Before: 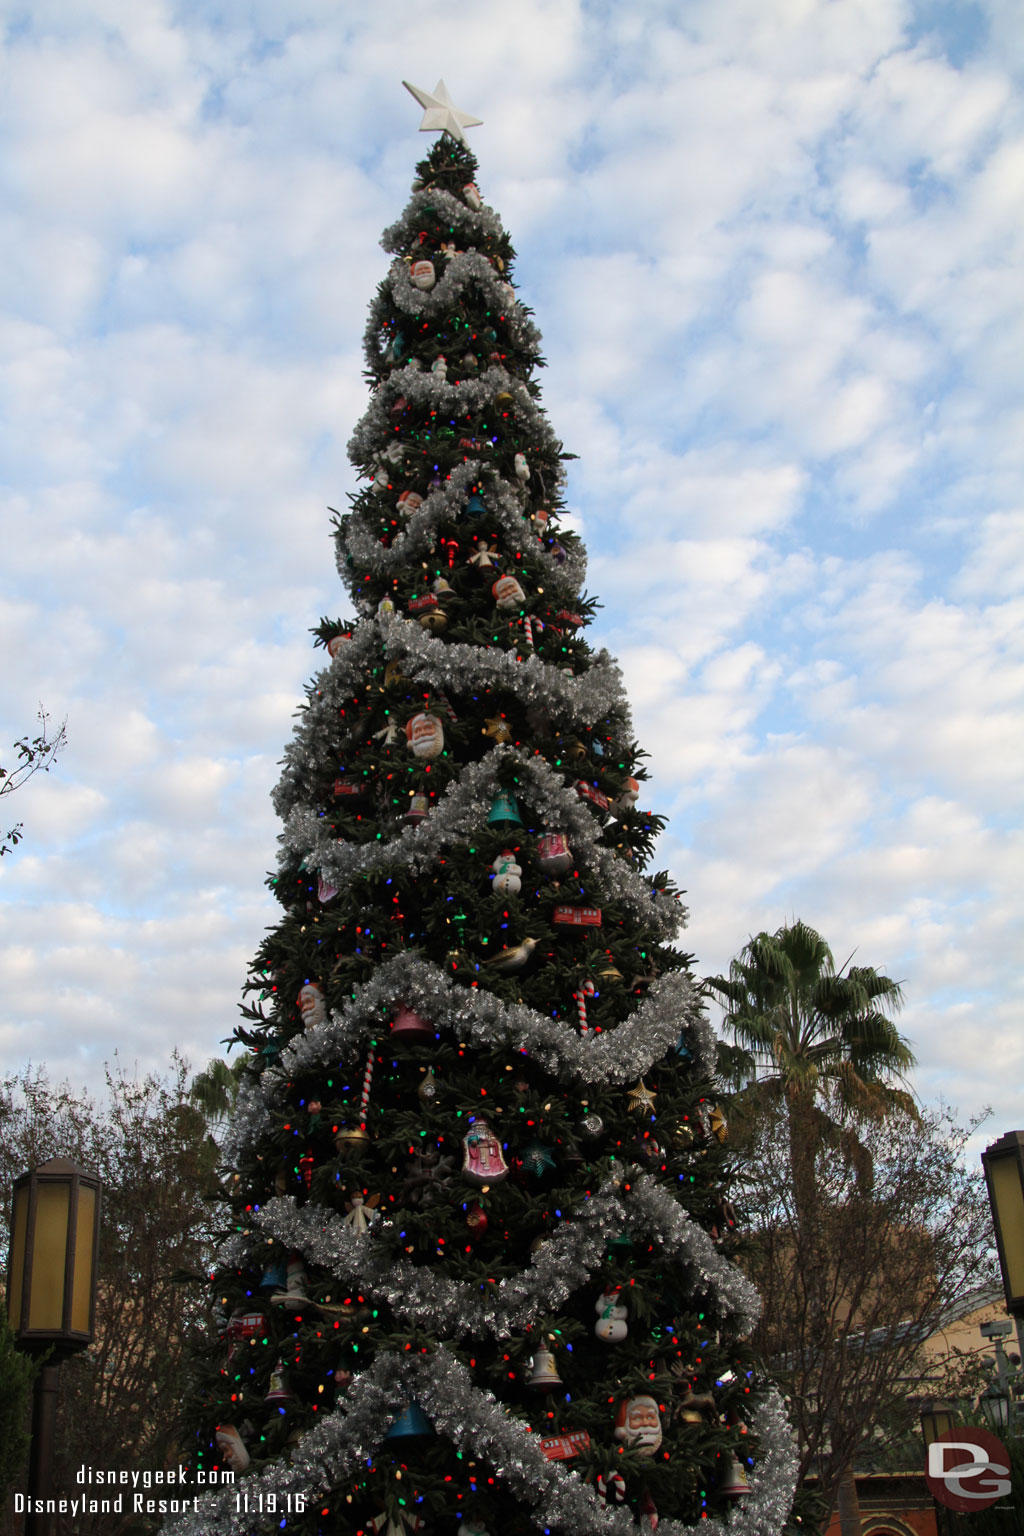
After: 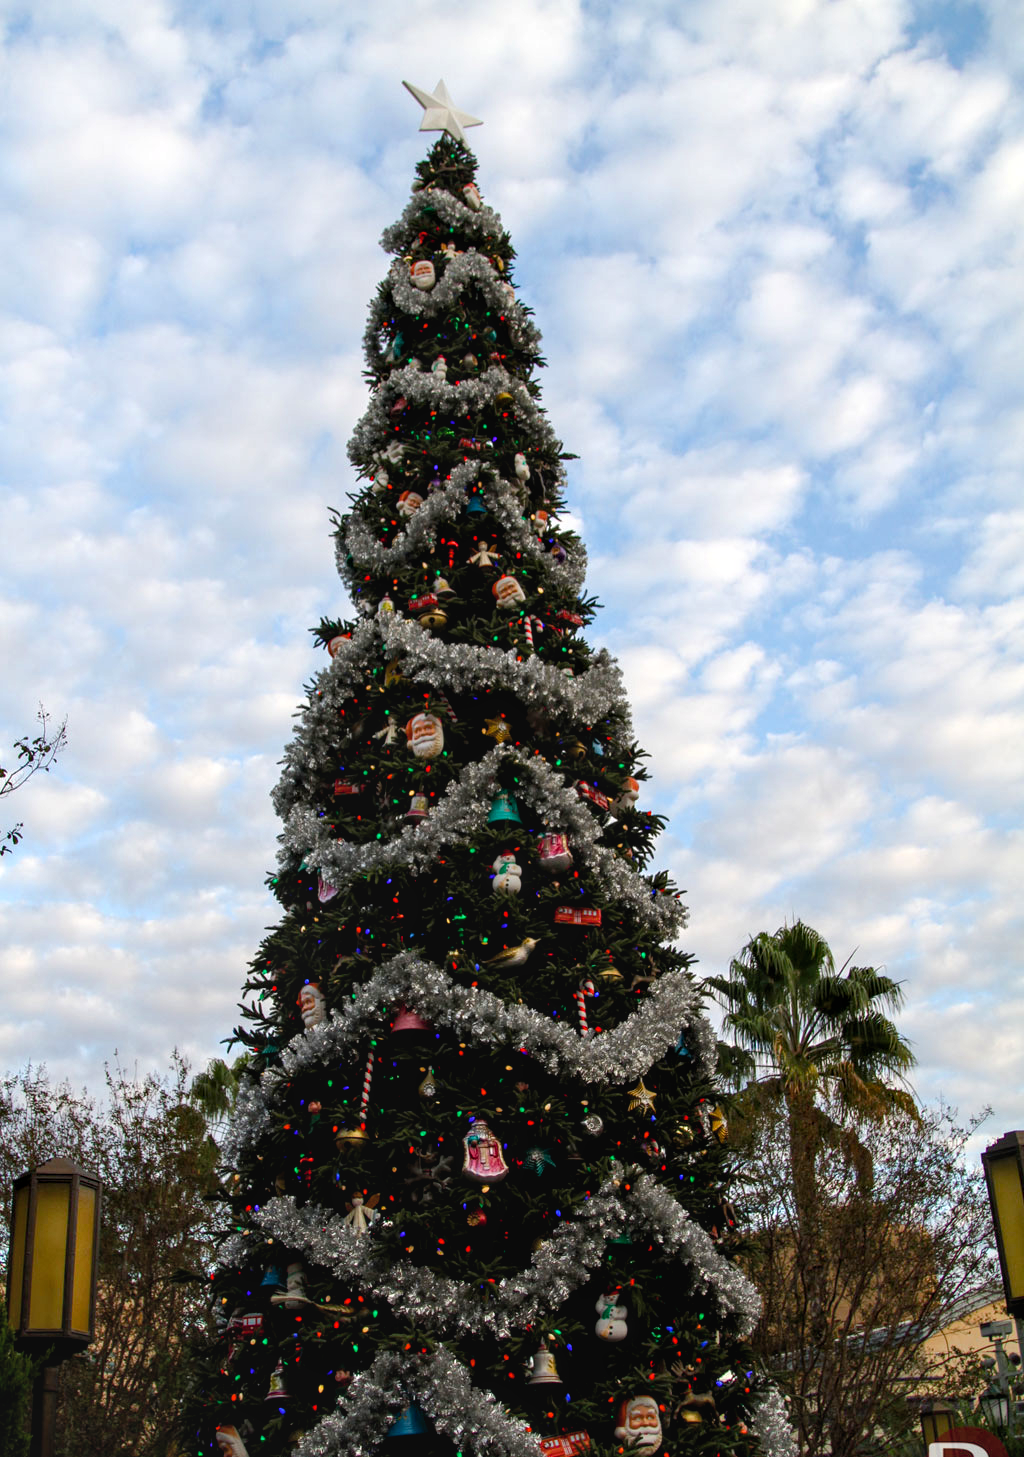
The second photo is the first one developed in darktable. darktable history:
crop and rotate: top 0%, bottom 5.097%
local contrast: on, module defaults
color balance rgb: global offset › luminance -0.51%, perceptual saturation grading › global saturation 27.53%, perceptual saturation grading › highlights -25%, perceptual saturation grading › shadows 25%, perceptual brilliance grading › highlights 6.62%, perceptual brilliance grading › mid-tones 17.07%, perceptual brilliance grading › shadows -5.23%
